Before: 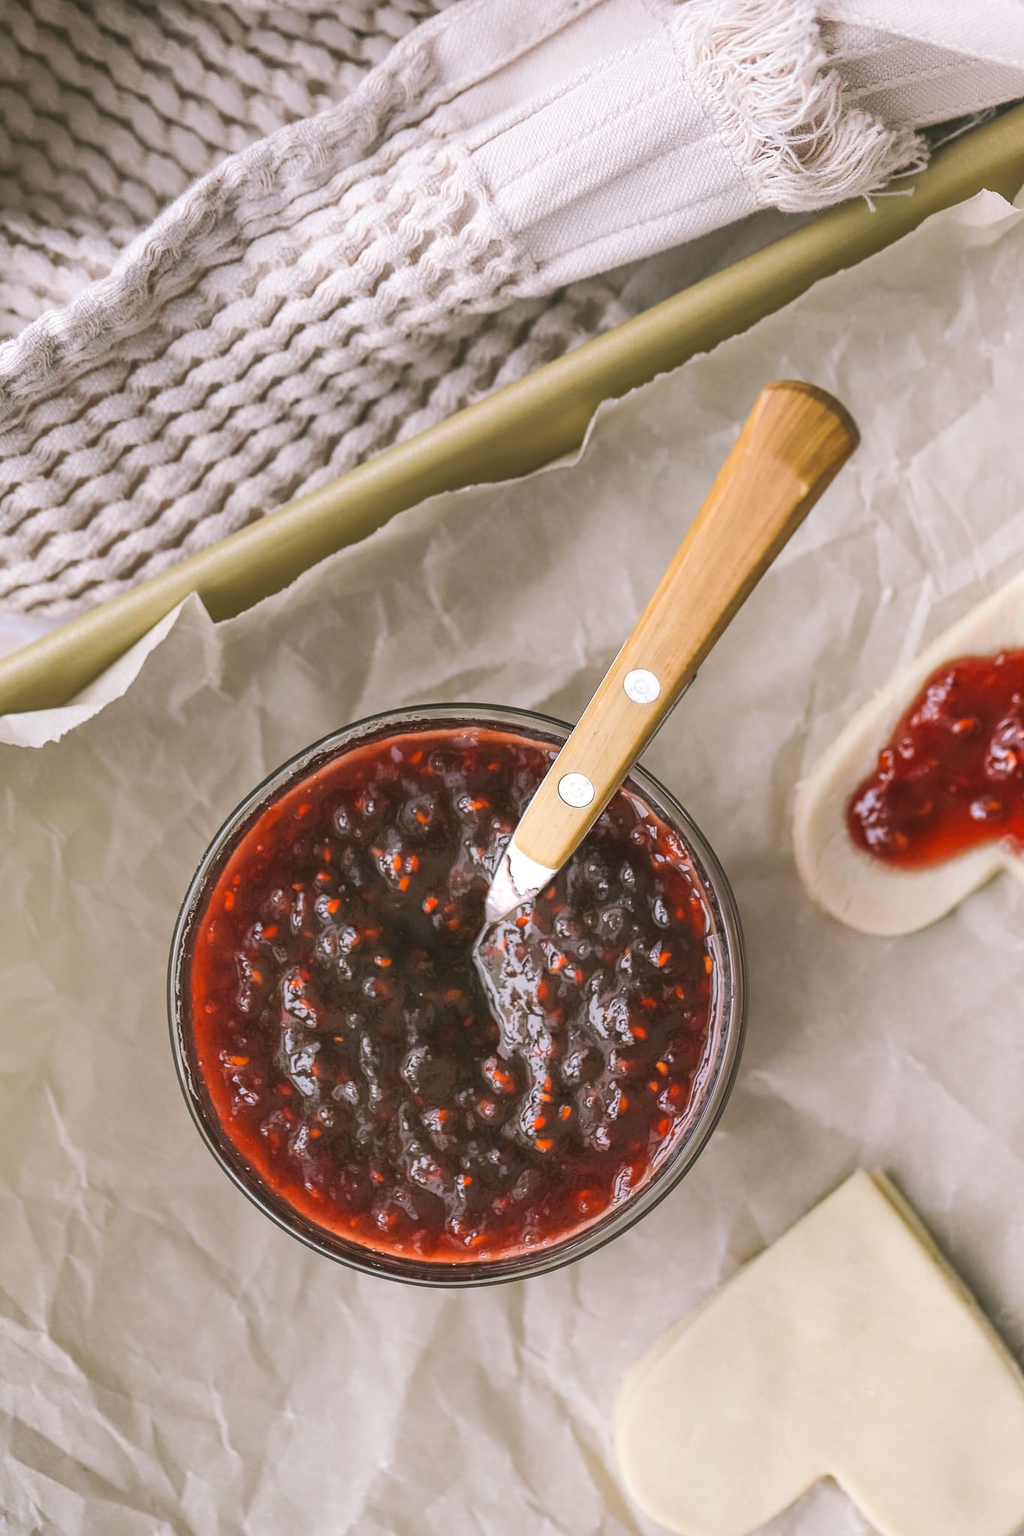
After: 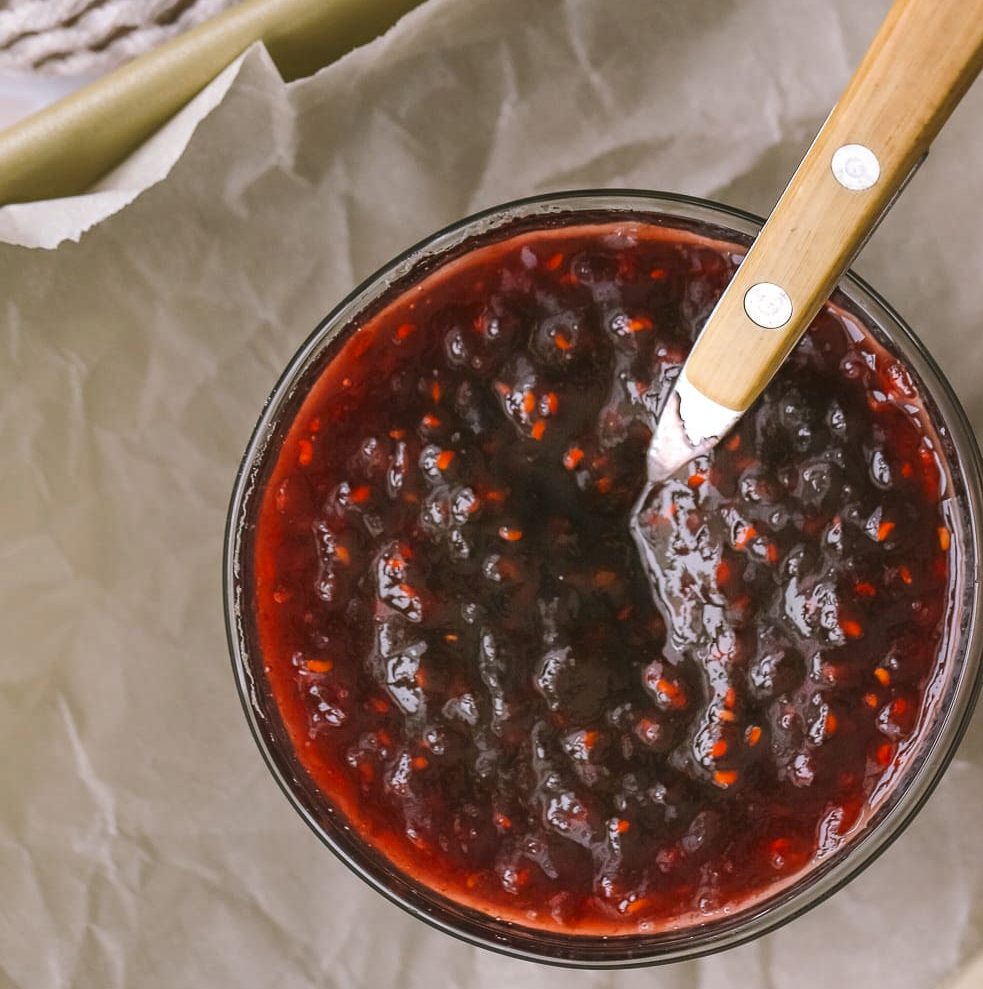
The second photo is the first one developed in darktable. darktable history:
contrast brightness saturation: brightness -0.097
crop: top 36.555%, right 27.939%, bottom 15.139%
